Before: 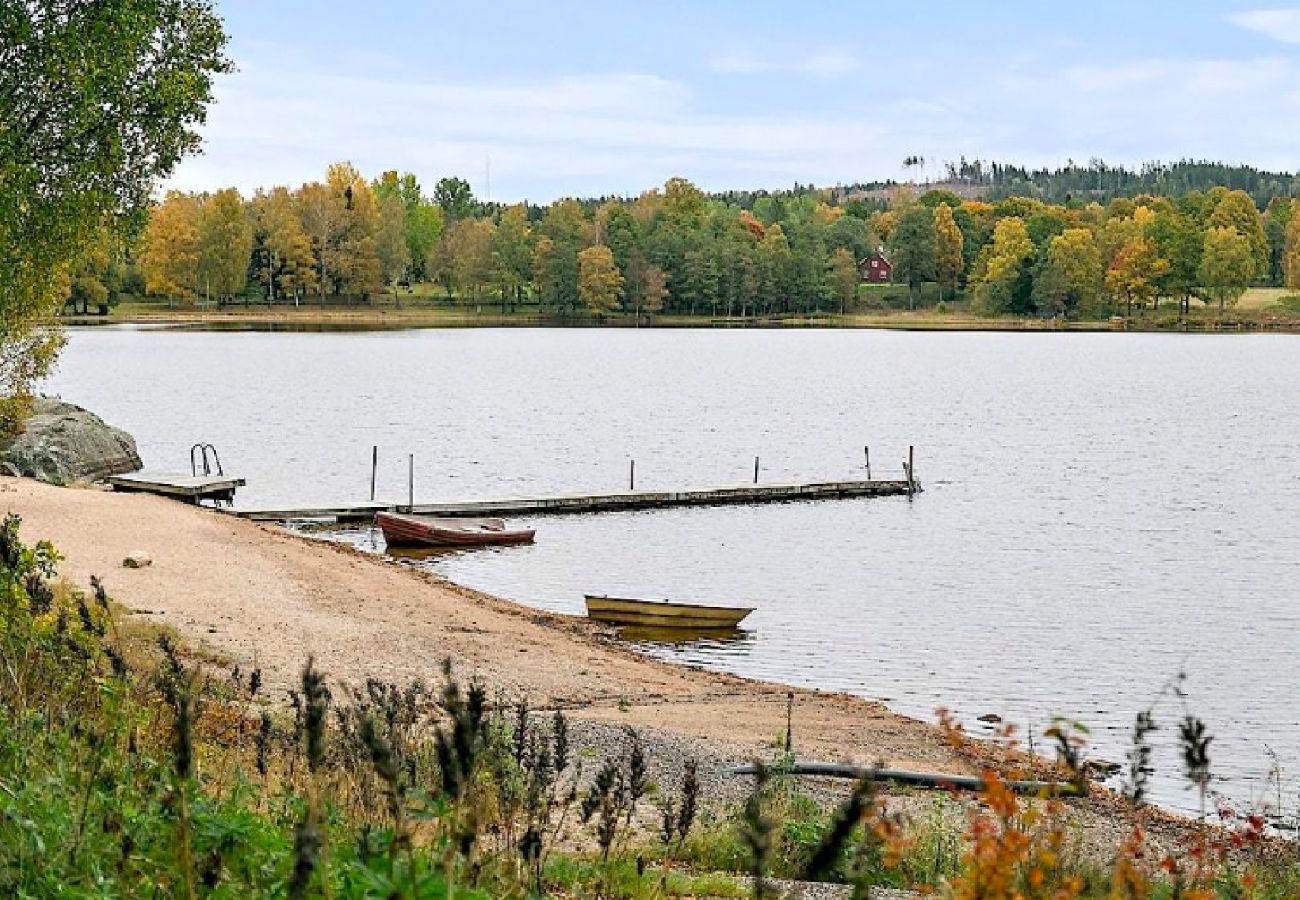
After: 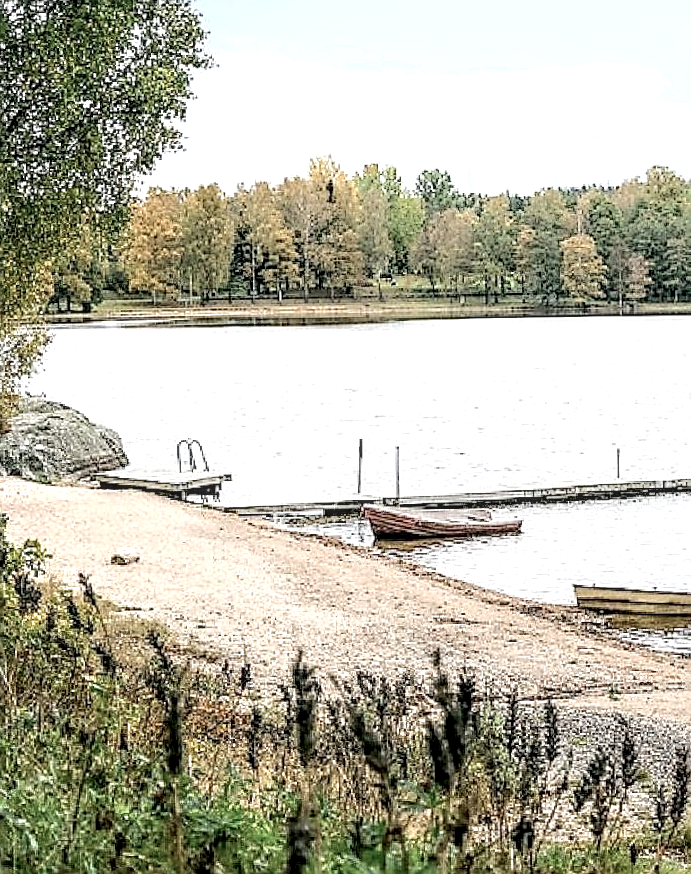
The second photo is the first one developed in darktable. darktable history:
shadows and highlights: shadows -40.15, highlights 62.88, soften with gaussian
sharpen: radius 1.4, amount 1.25, threshold 0.7
crop: left 0.587%, right 45.588%, bottom 0.086%
rotate and perspective: rotation -1°, crop left 0.011, crop right 0.989, crop top 0.025, crop bottom 0.975
local contrast: highlights 12%, shadows 38%, detail 183%, midtone range 0.471
exposure: black level correction 0.001, exposure 0.5 EV, compensate exposure bias true, compensate highlight preservation false
contrast brightness saturation: contrast -0.05, saturation -0.41
